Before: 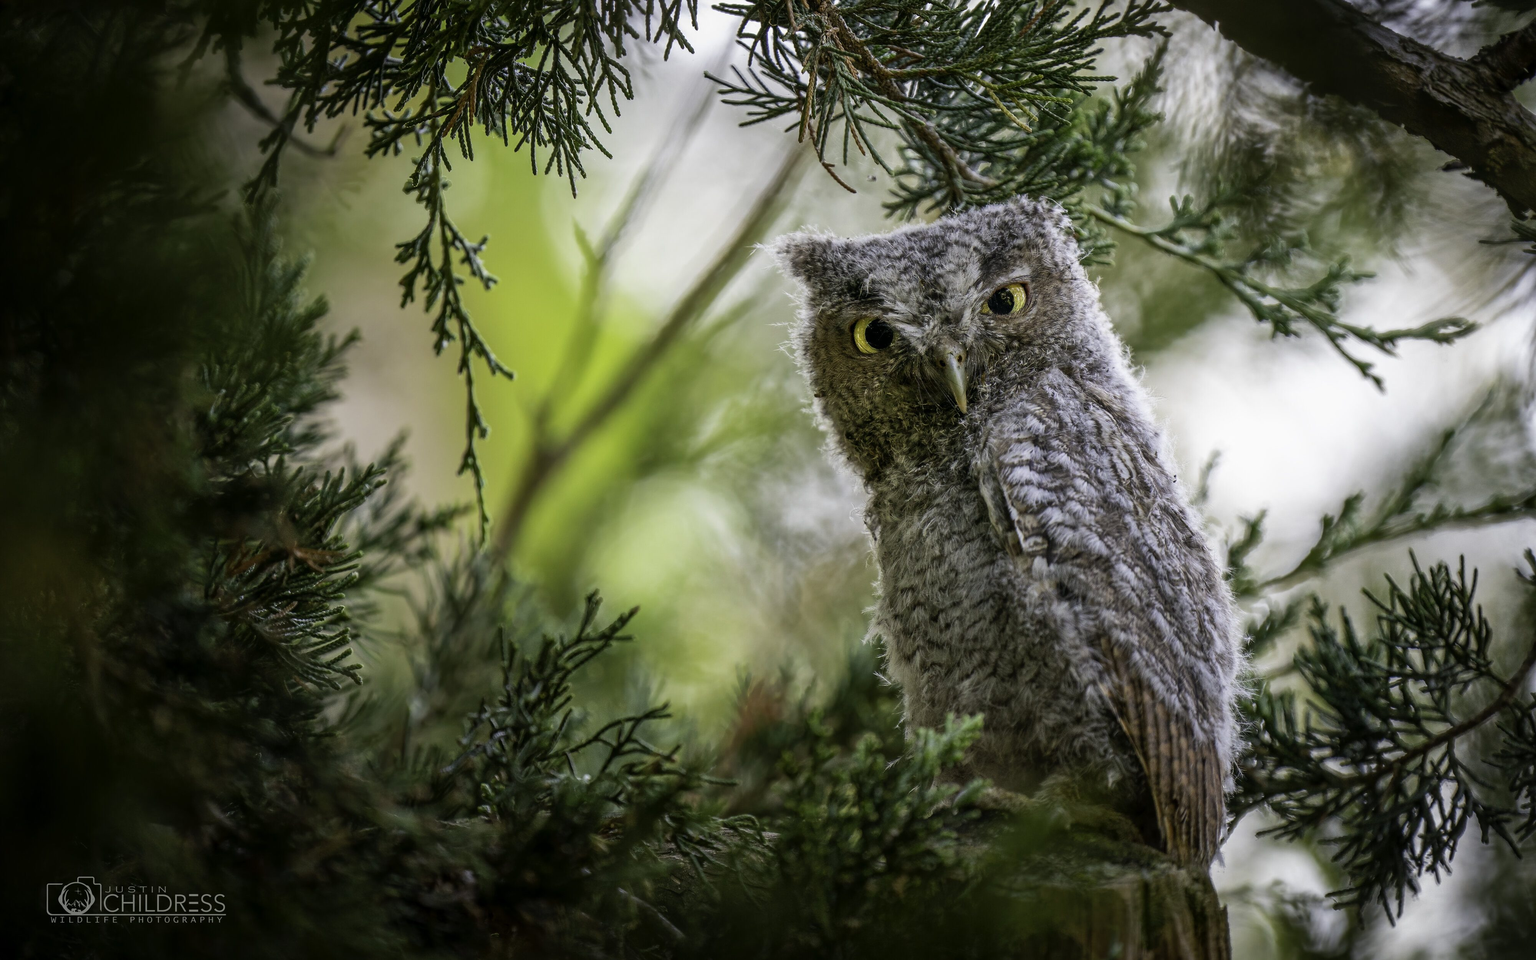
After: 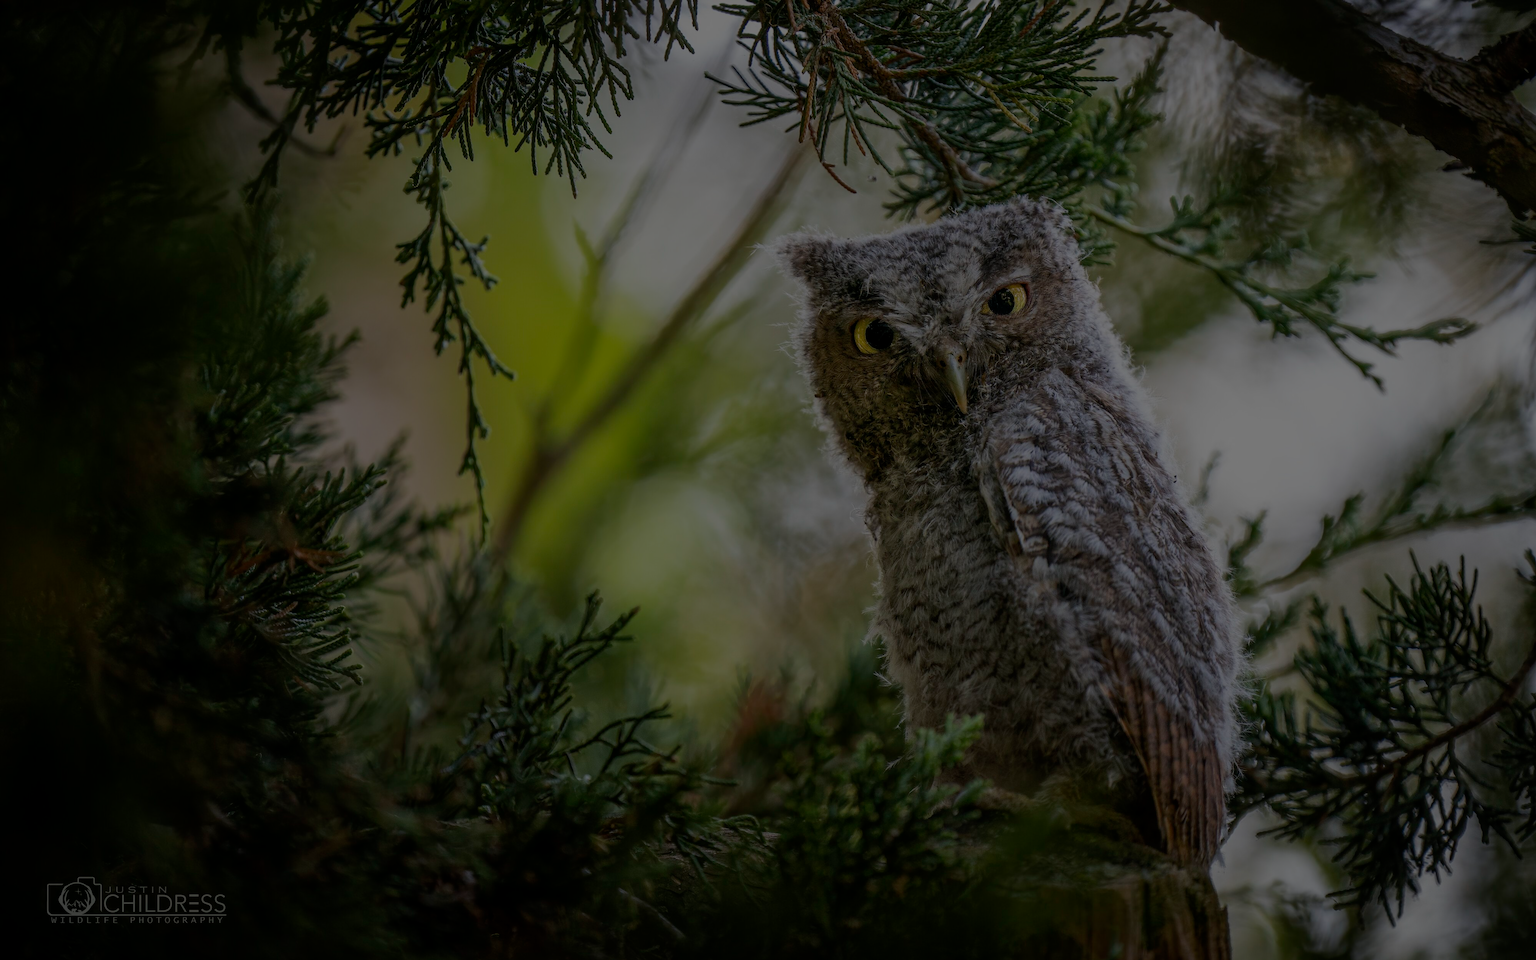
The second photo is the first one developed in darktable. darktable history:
exposure: exposure -2.382 EV, compensate highlight preservation false
